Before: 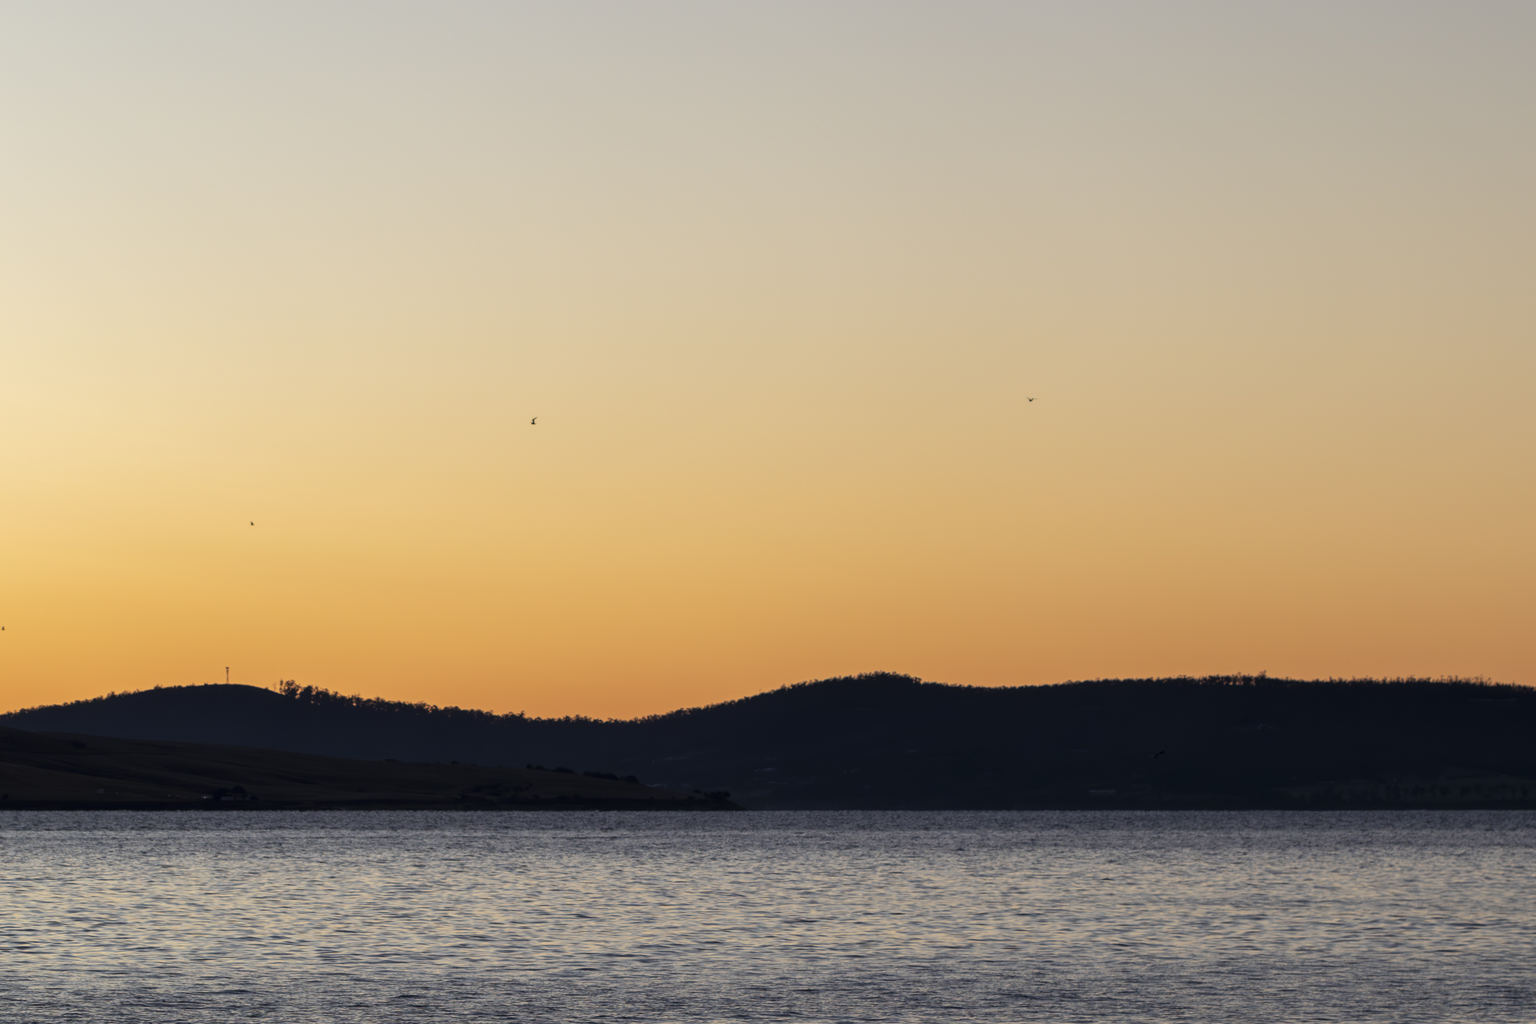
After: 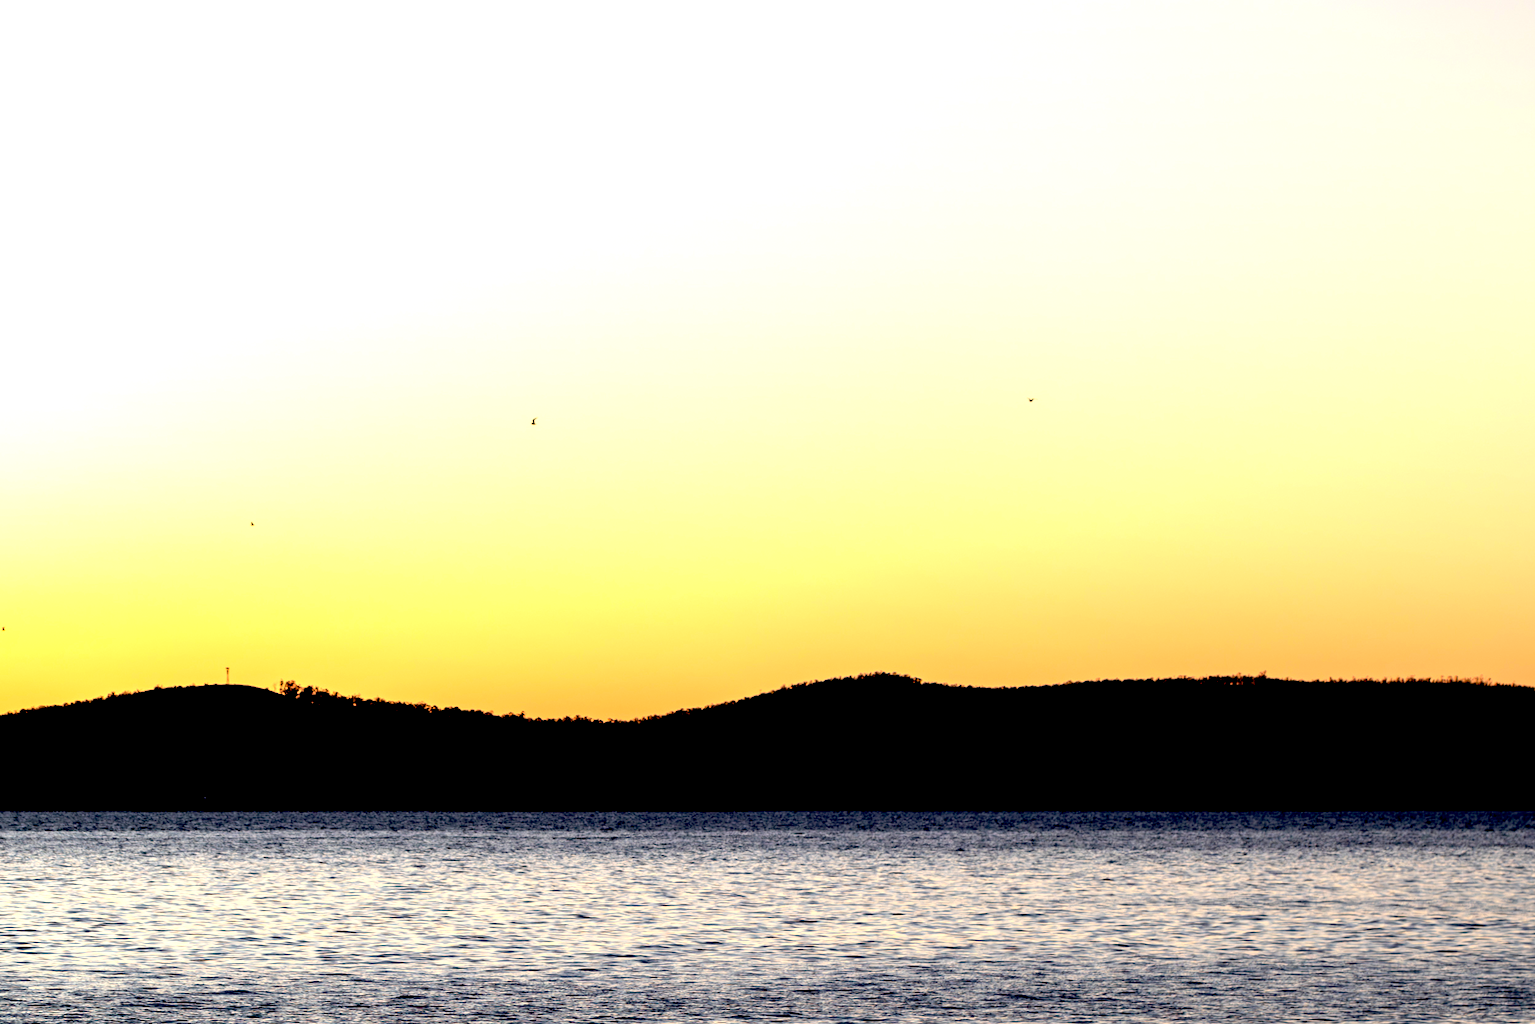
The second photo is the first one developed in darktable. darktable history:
exposure: black level correction 0.035, exposure 0.9 EV, compensate highlight preservation false
tone equalizer: -8 EV -0.417 EV, -7 EV -0.389 EV, -6 EV -0.333 EV, -5 EV -0.222 EV, -3 EV 0.222 EV, -2 EV 0.333 EV, -1 EV 0.389 EV, +0 EV 0.417 EV, edges refinement/feathering 500, mask exposure compensation -1.57 EV, preserve details no
